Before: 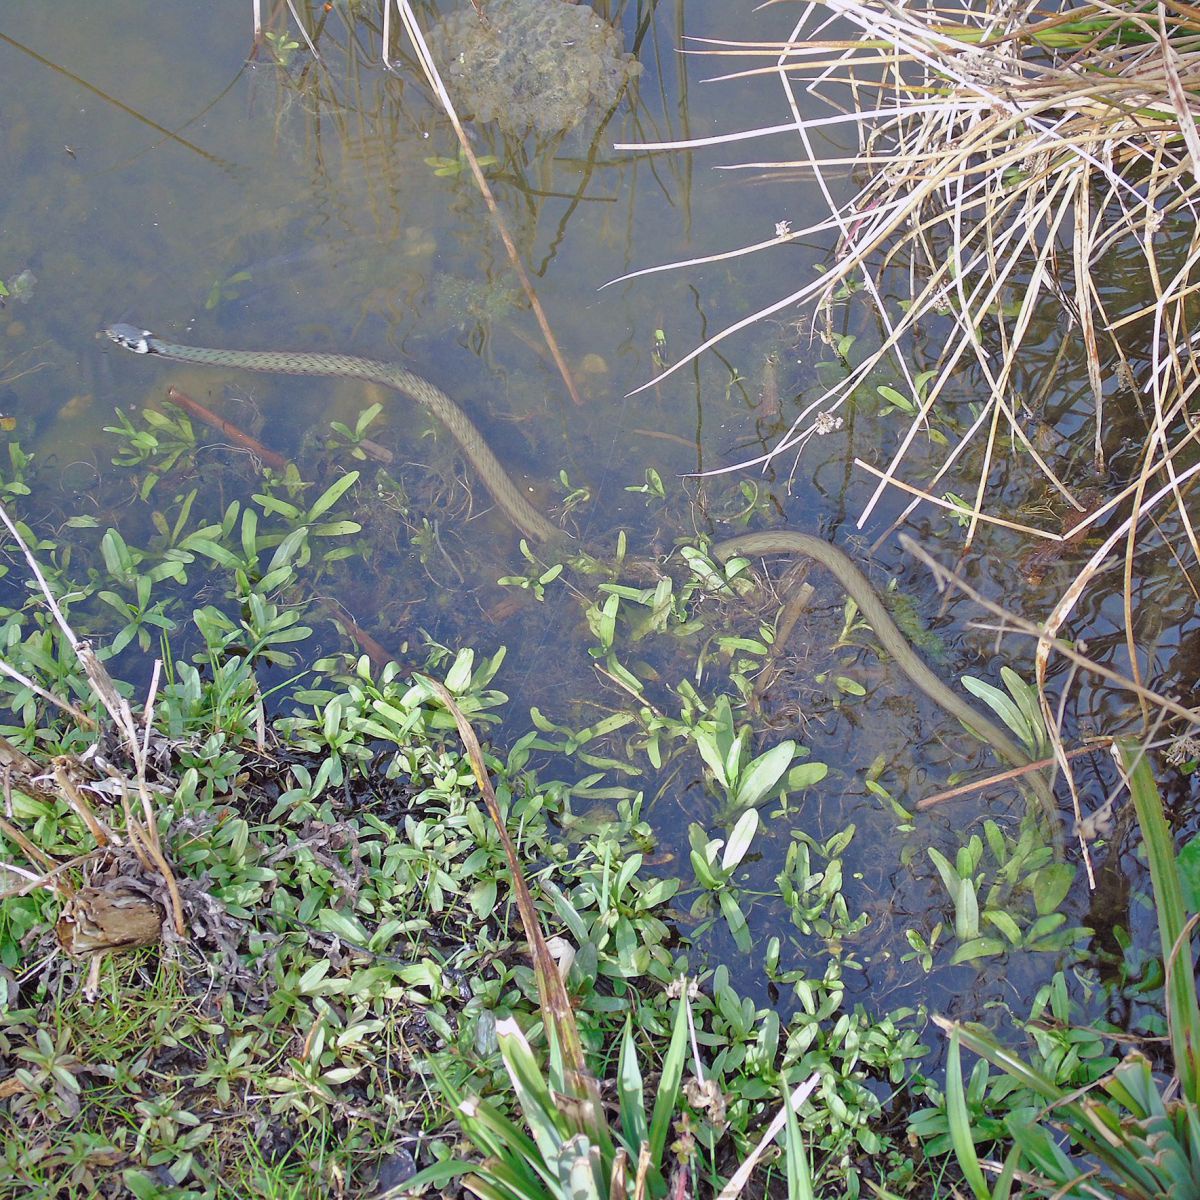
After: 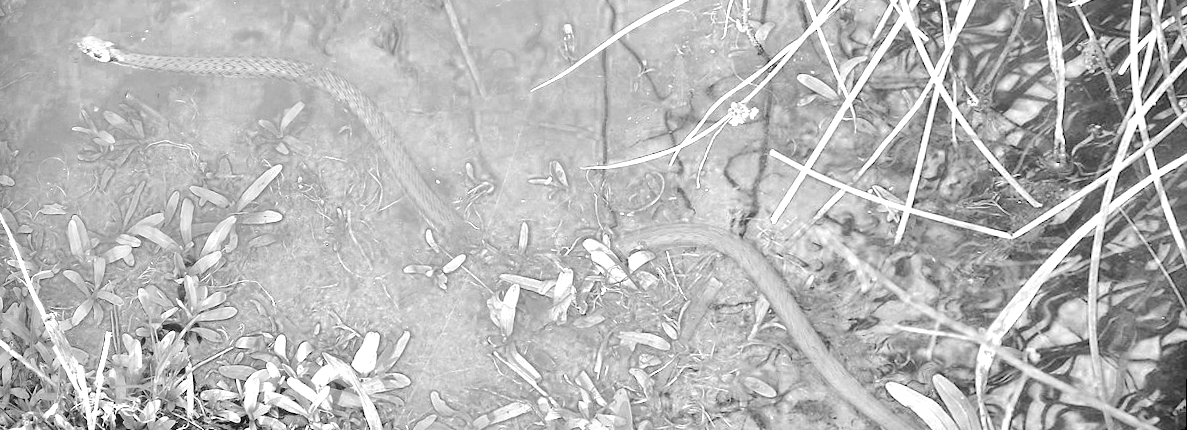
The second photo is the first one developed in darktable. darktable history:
crop and rotate: top 23.84%, bottom 34.294%
vignetting: fall-off start 88.03%, fall-off radius 24.9%
monochrome: size 1
color balance rgb: perceptual saturation grading › global saturation 25%, perceptual brilliance grading › mid-tones 10%, perceptual brilliance grading › shadows 15%, global vibrance 20%
shadows and highlights: shadows -30, highlights 30
rotate and perspective: rotation 1.69°, lens shift (vertical) -0.023, lens shift (horizontal) -0.291, crop left 0.025, crop right 0.988, crop top 0.092, crop bottom 0.842
exposure: exposure 0.935 EV, compensate highlight preservation false
color zones: curves: ch0 [(0, 0.613) (0.01, 0.613) (0.245, 0.448) (0.498, 0.529) (0.642, 0.665) (0.879, 0.777) (0.99, 0.613)]; ch1 [(0, 0.035) (0.121, 0.189) (0.259, 0.197) (0.415, 0.061) (0.589, 0.022) (0.732, 0.022) (0.857, 0.026) (0.991, 0.053)]
